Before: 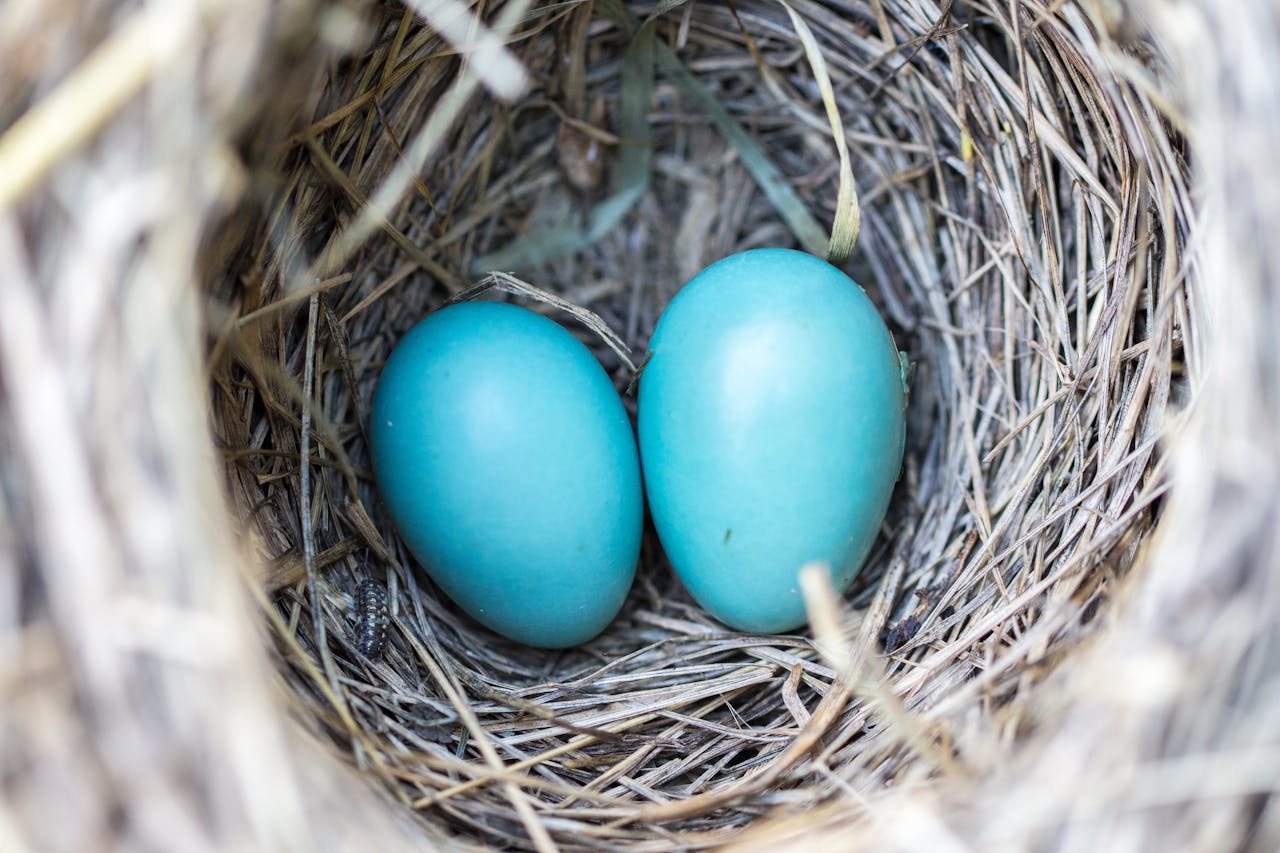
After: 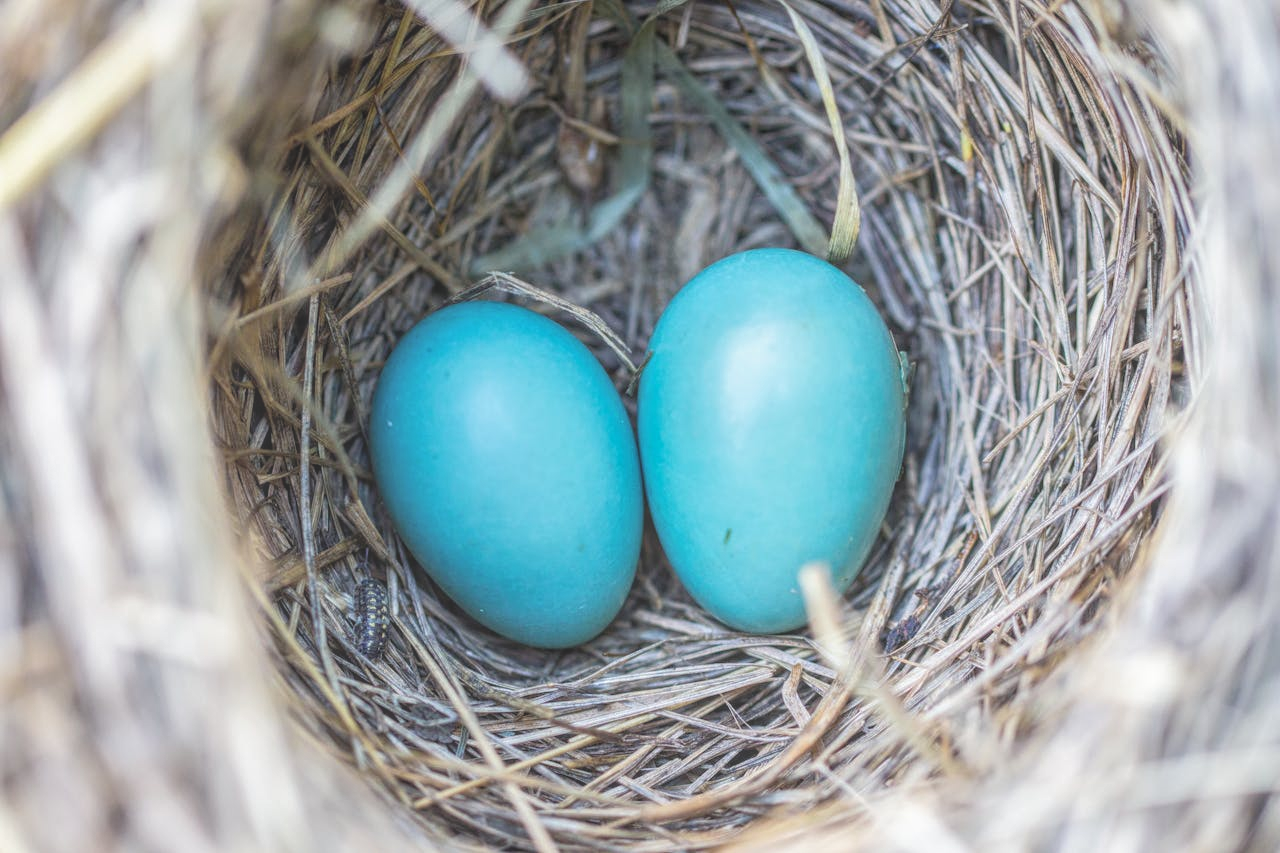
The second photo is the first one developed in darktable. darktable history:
local contrast: highlights 72%, shadows 9%, midtone range 0.191
